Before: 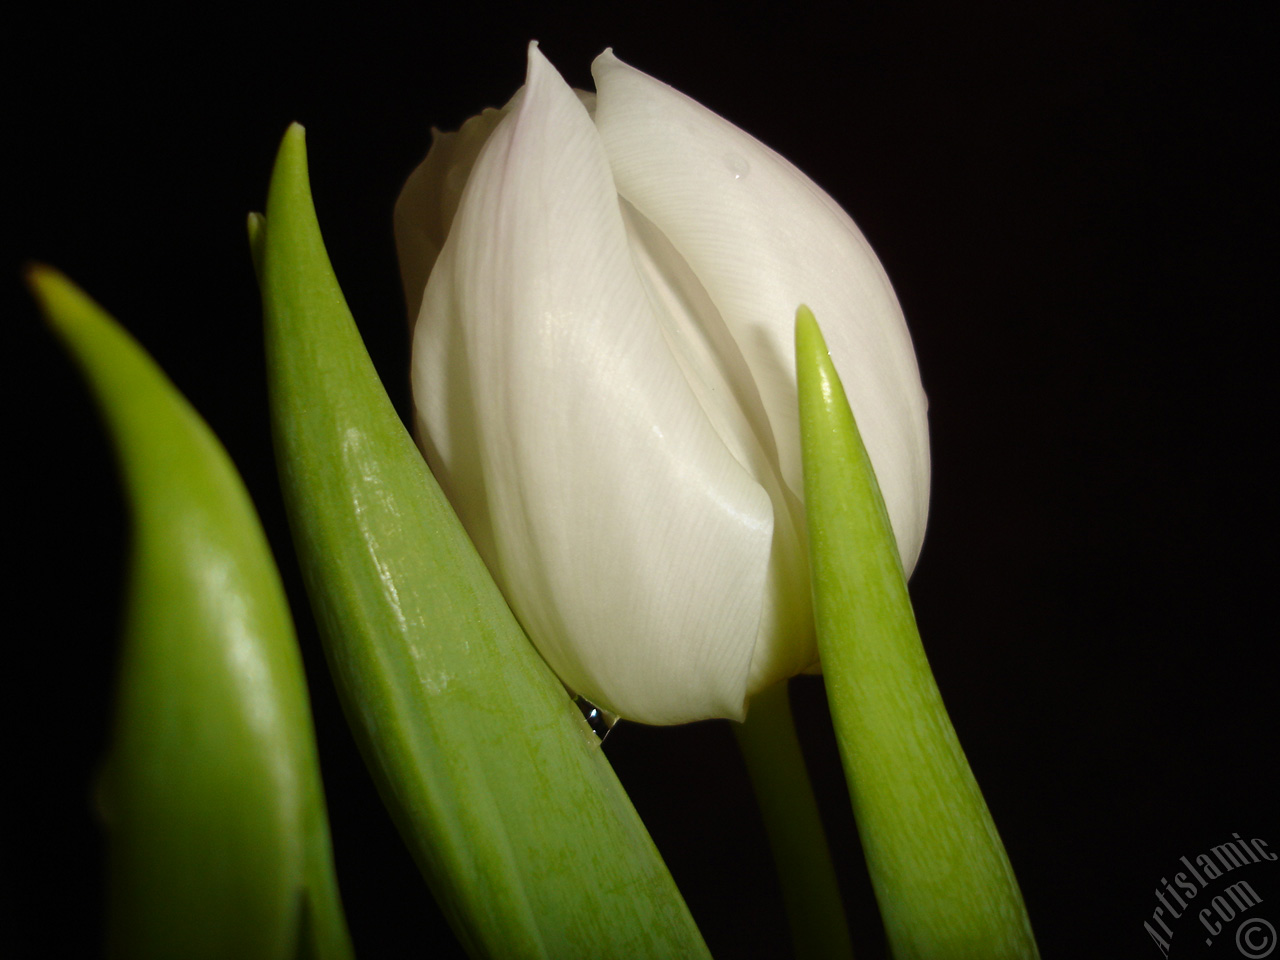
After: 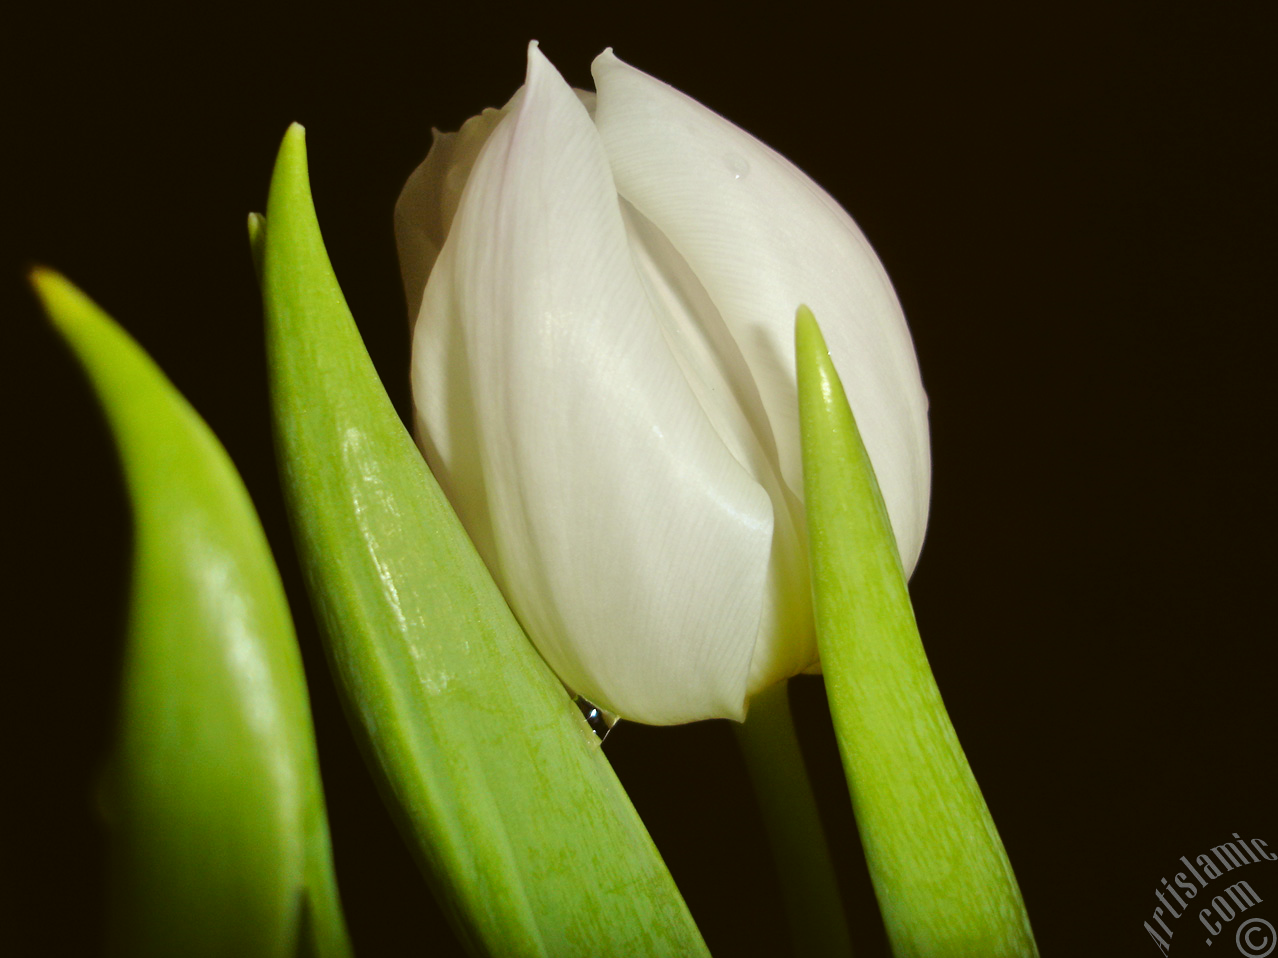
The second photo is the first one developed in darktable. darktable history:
color balance: lift [1.004, 1.002, 1.002, 0.998], gamma [1, 1.007, 1.002, 0.993], gain [1, 0.977, 1.013, 1.023], contrast -3.64%
crop: top 0.05%, bottom 0.098%
tone equalizer: -7 EV 0.15 EV, -6 EV 0.6 EV, -5 EV 1.15 EV, -4 EV 1.33 EV, -3 EV 1.15 EV, -2 EV 0.6 EV, -1 EV 0.15 EV, mask exposure compensation -0.5 EV
contrast brightness saturation: contrast 0.08, saturation 0.02
